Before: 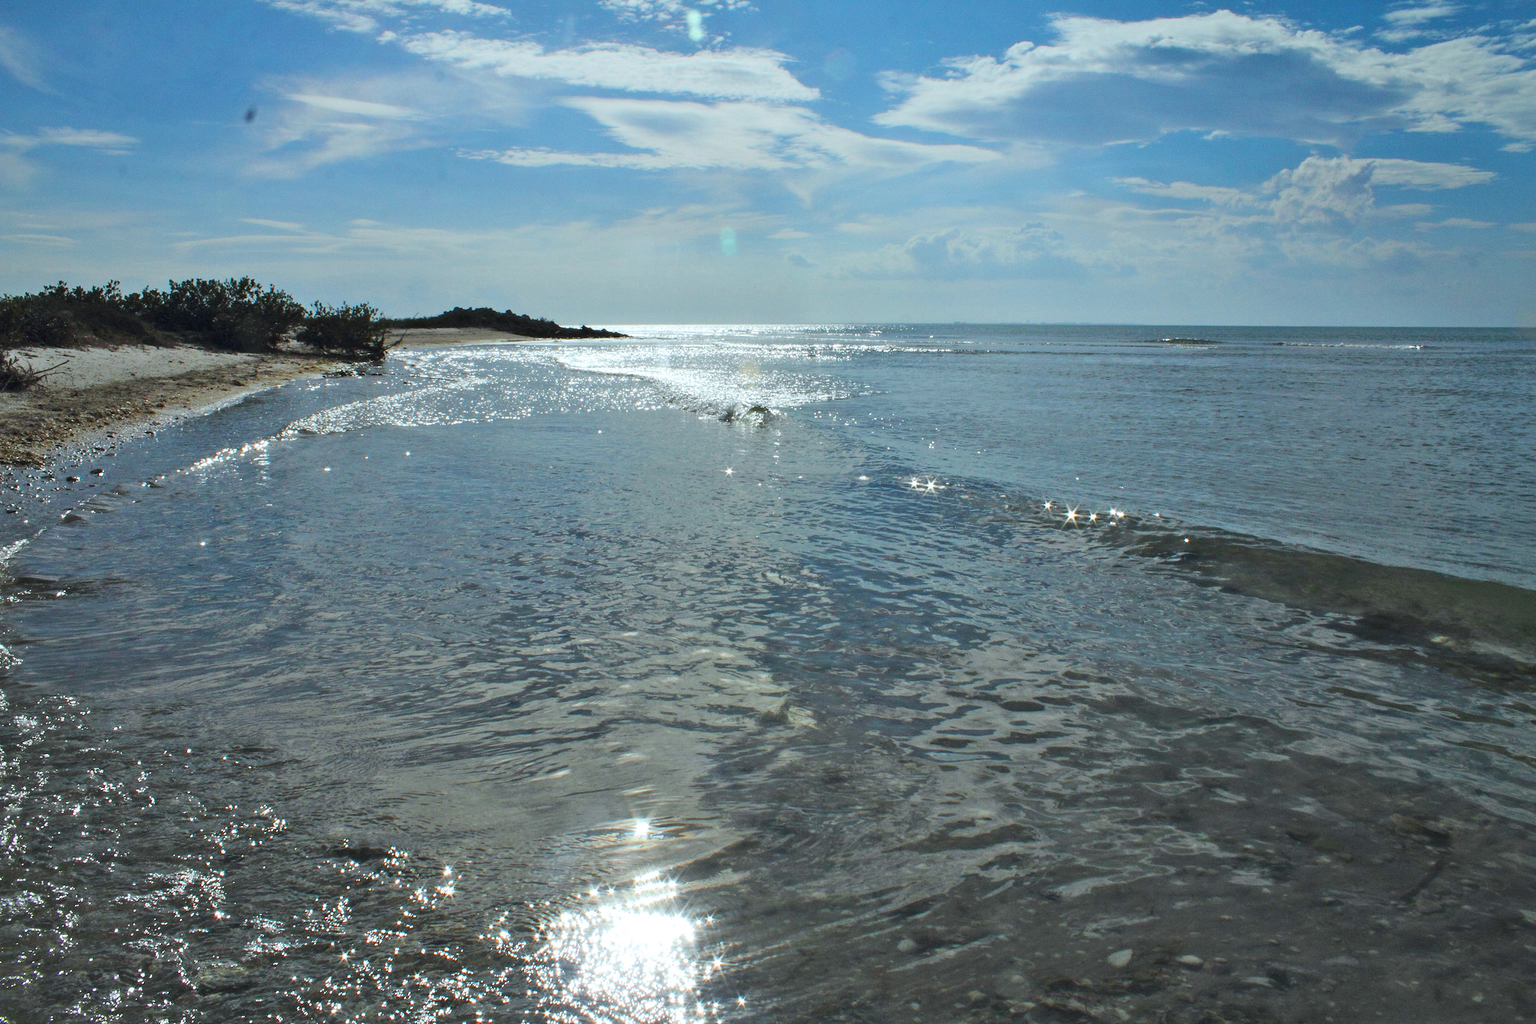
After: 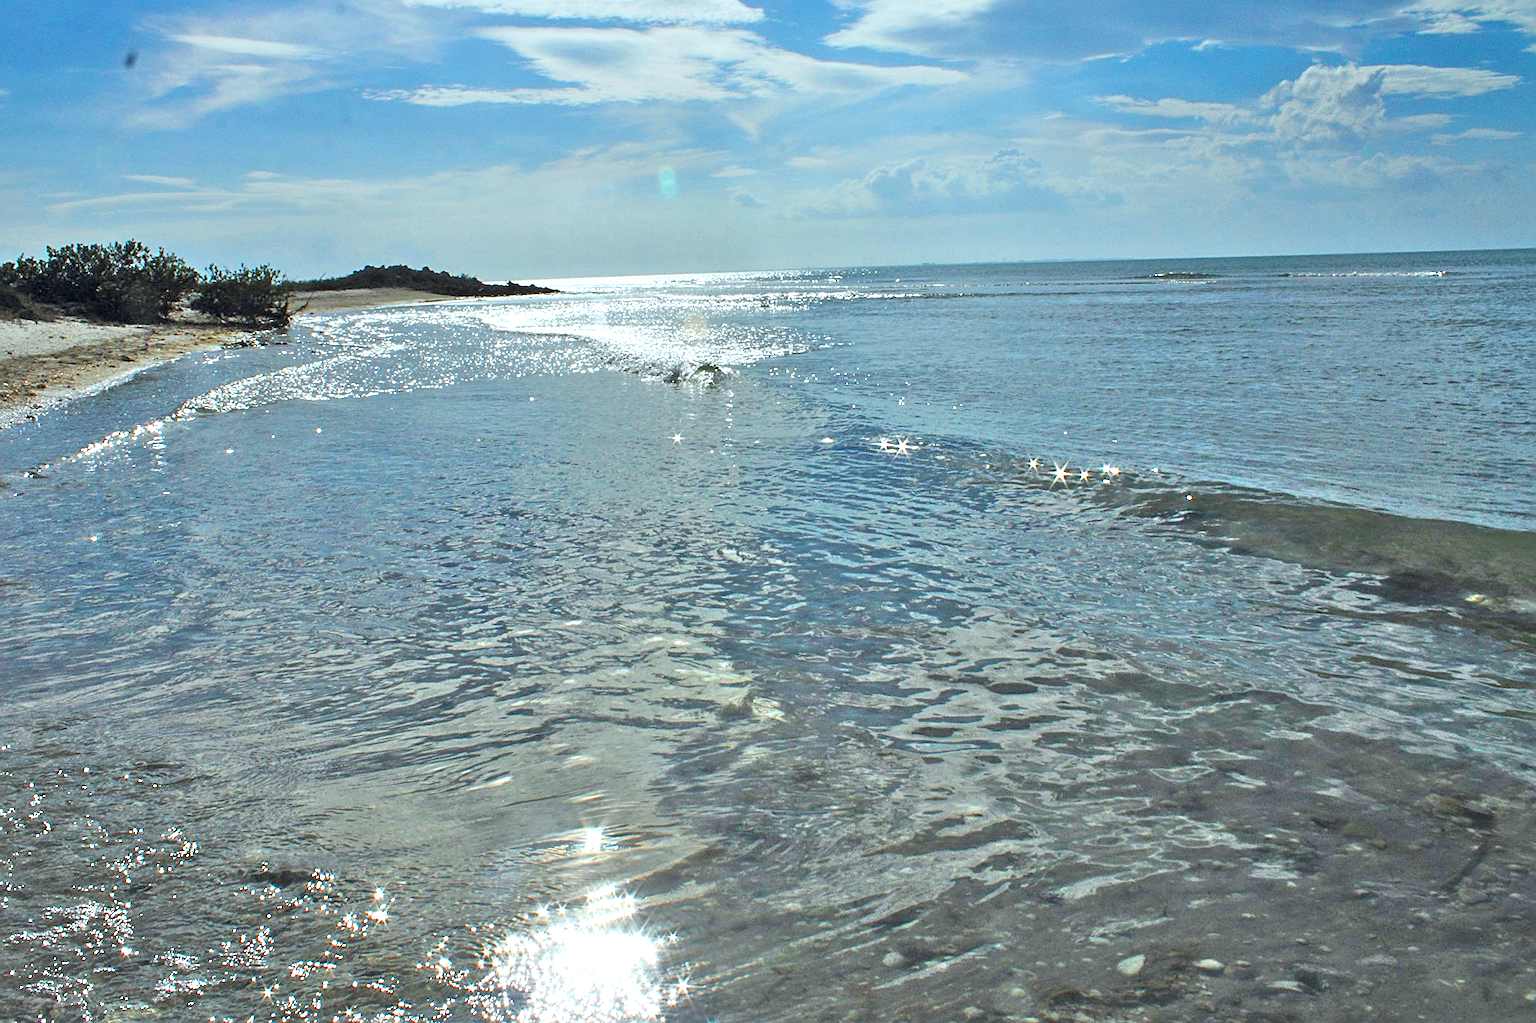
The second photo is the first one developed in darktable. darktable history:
crop and rotate: angle 1.96°, left 5.673%, top 5.673%
color balance: contrast 10%
sharpen: on, module defaults
tone equalizer: -7 EV 0.15 EV, -6 EV 0.6 EV, -5 EV 1.15 EV, -4 EV 1.33 EV, -3 EV 1.15 EV, -2 EV 0.6 EV, -1 EV 0.15 EV, mask exposure compensation -0.5 EV
